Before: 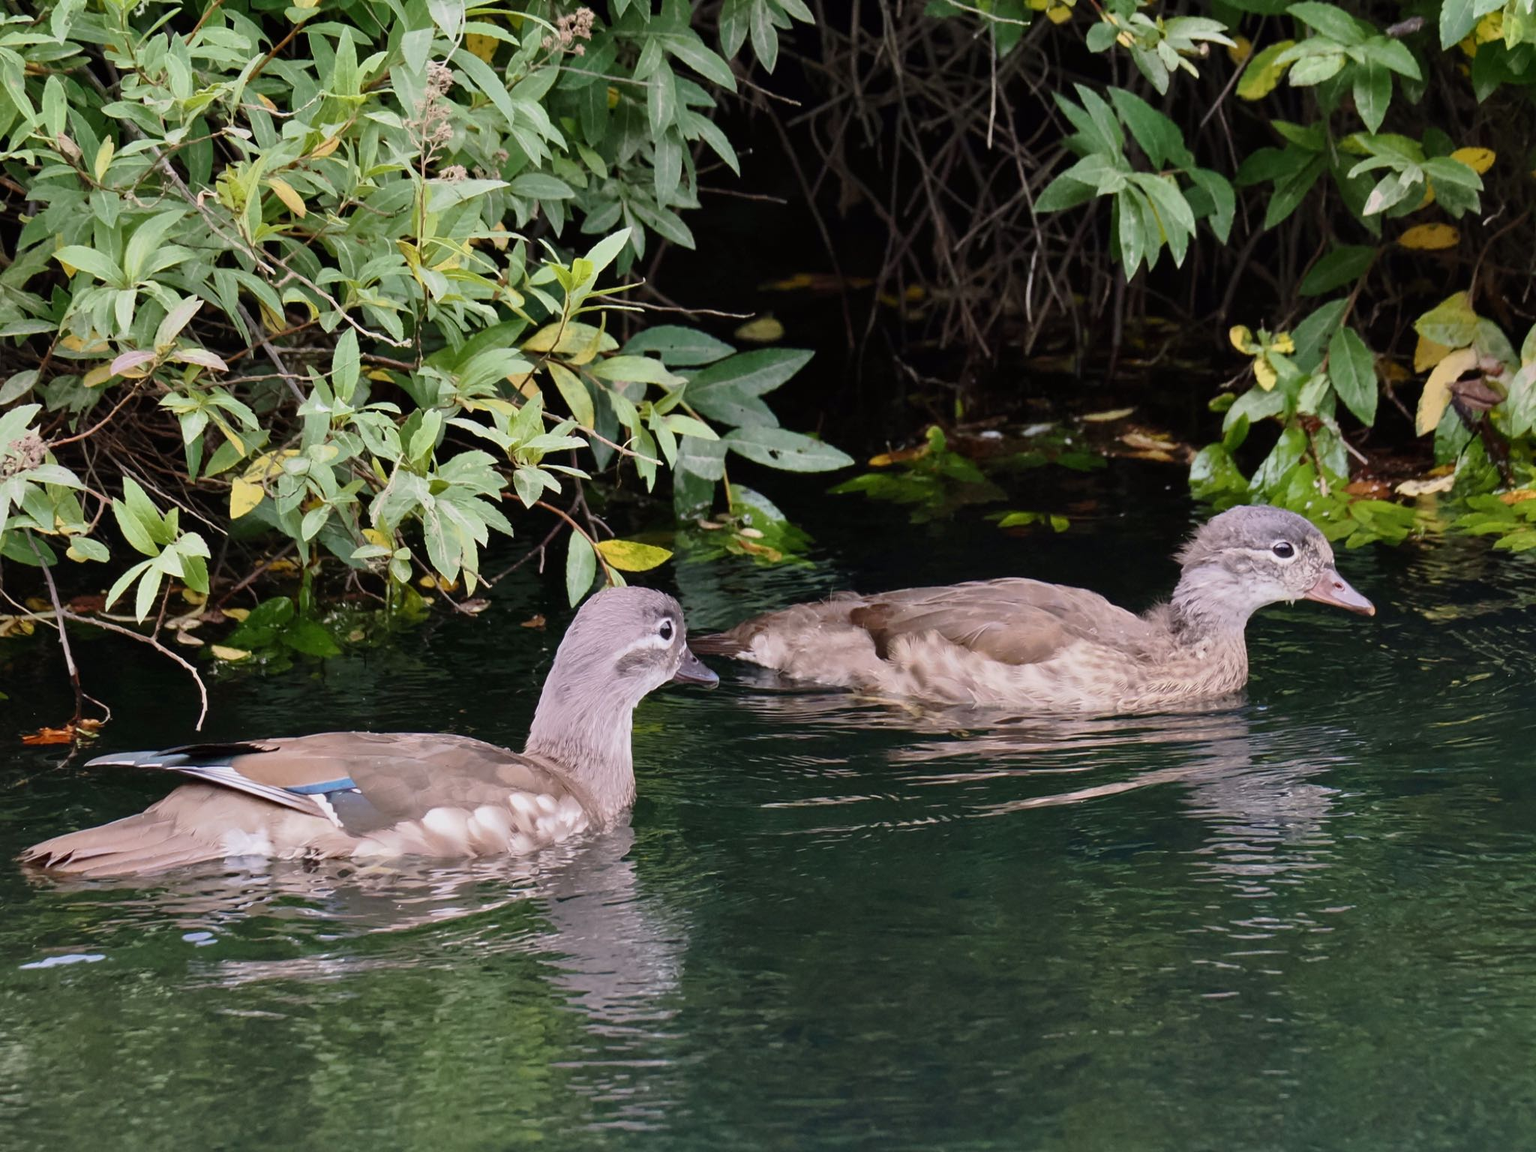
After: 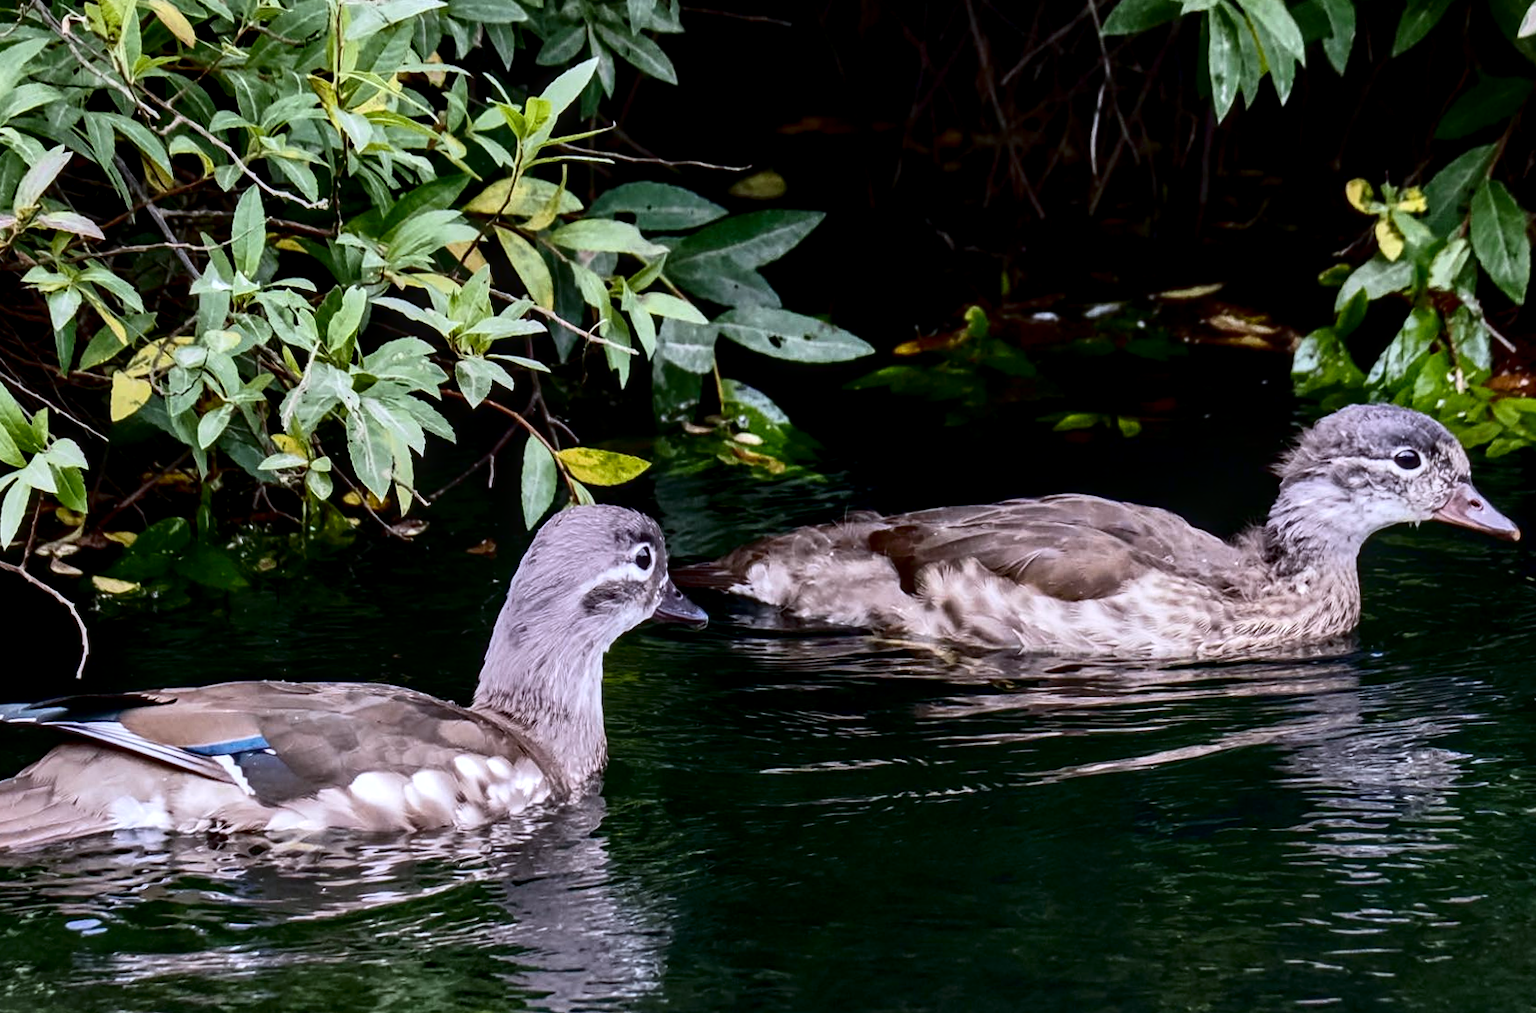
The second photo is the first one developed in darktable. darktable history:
local contrast: highlights 59%, detail 145%
white balance: red 0.954, blue 1.079
rotate and perspective: lens shift (vertical) 0.048, lens shift (horizontal) -0.024, automatic cropping off
contrast brightness saturation: contrast 0.24, brightness -0.24, saturation 0.14
crop: left 9.712%, top 16.928%, right 10.845%, bottom 12.332%
